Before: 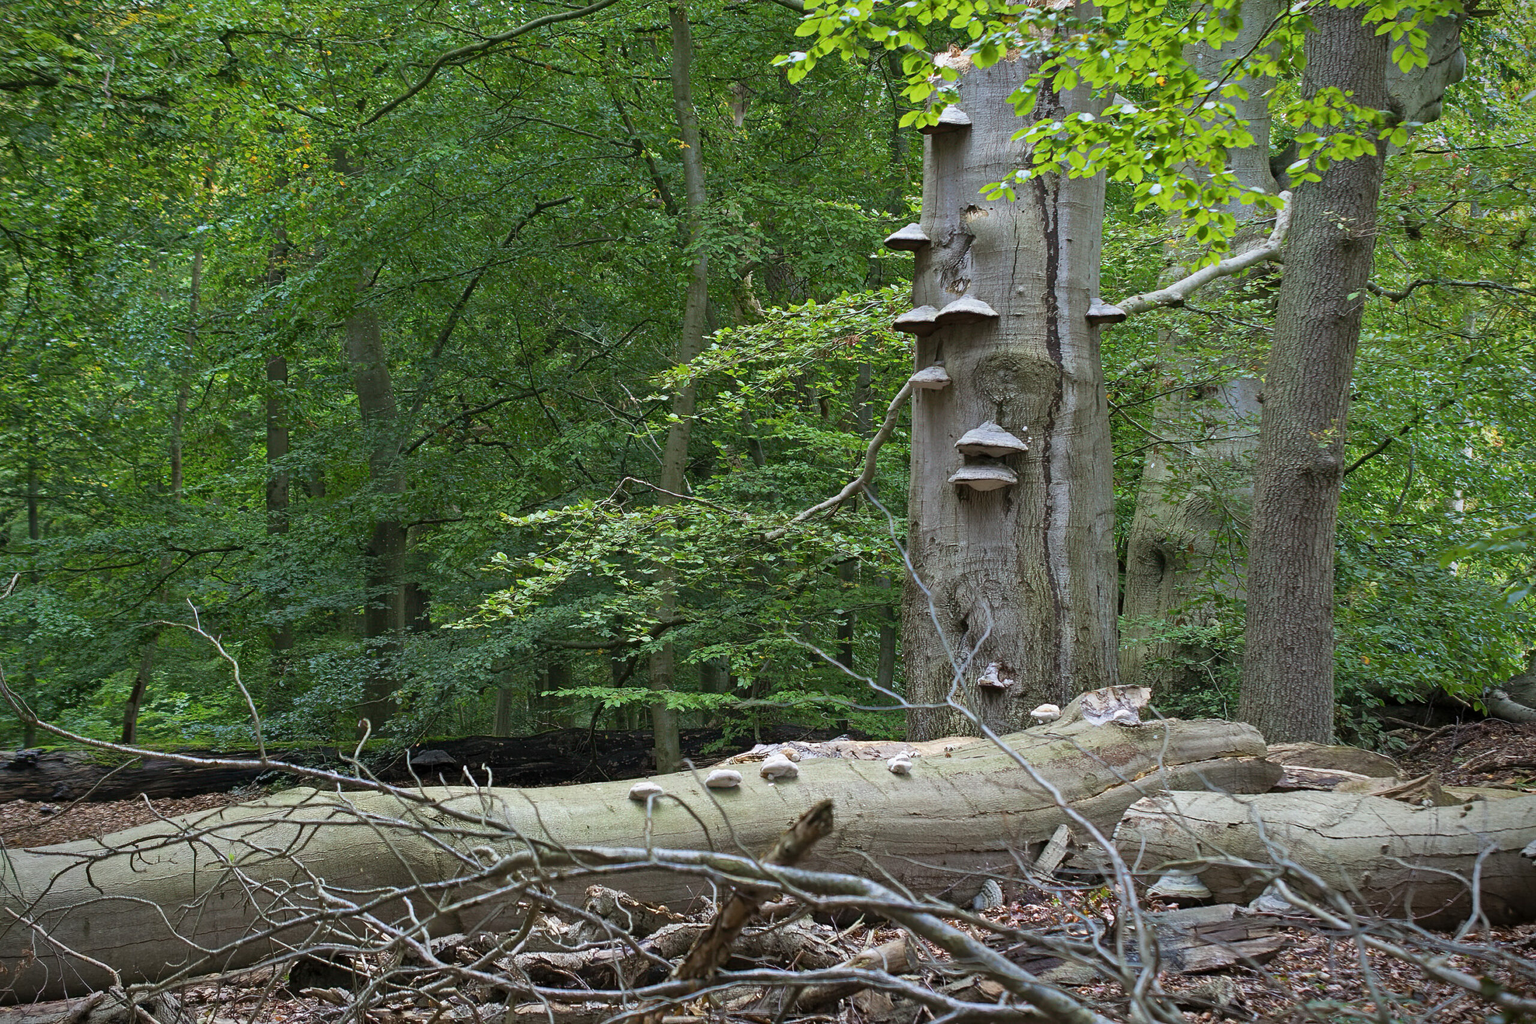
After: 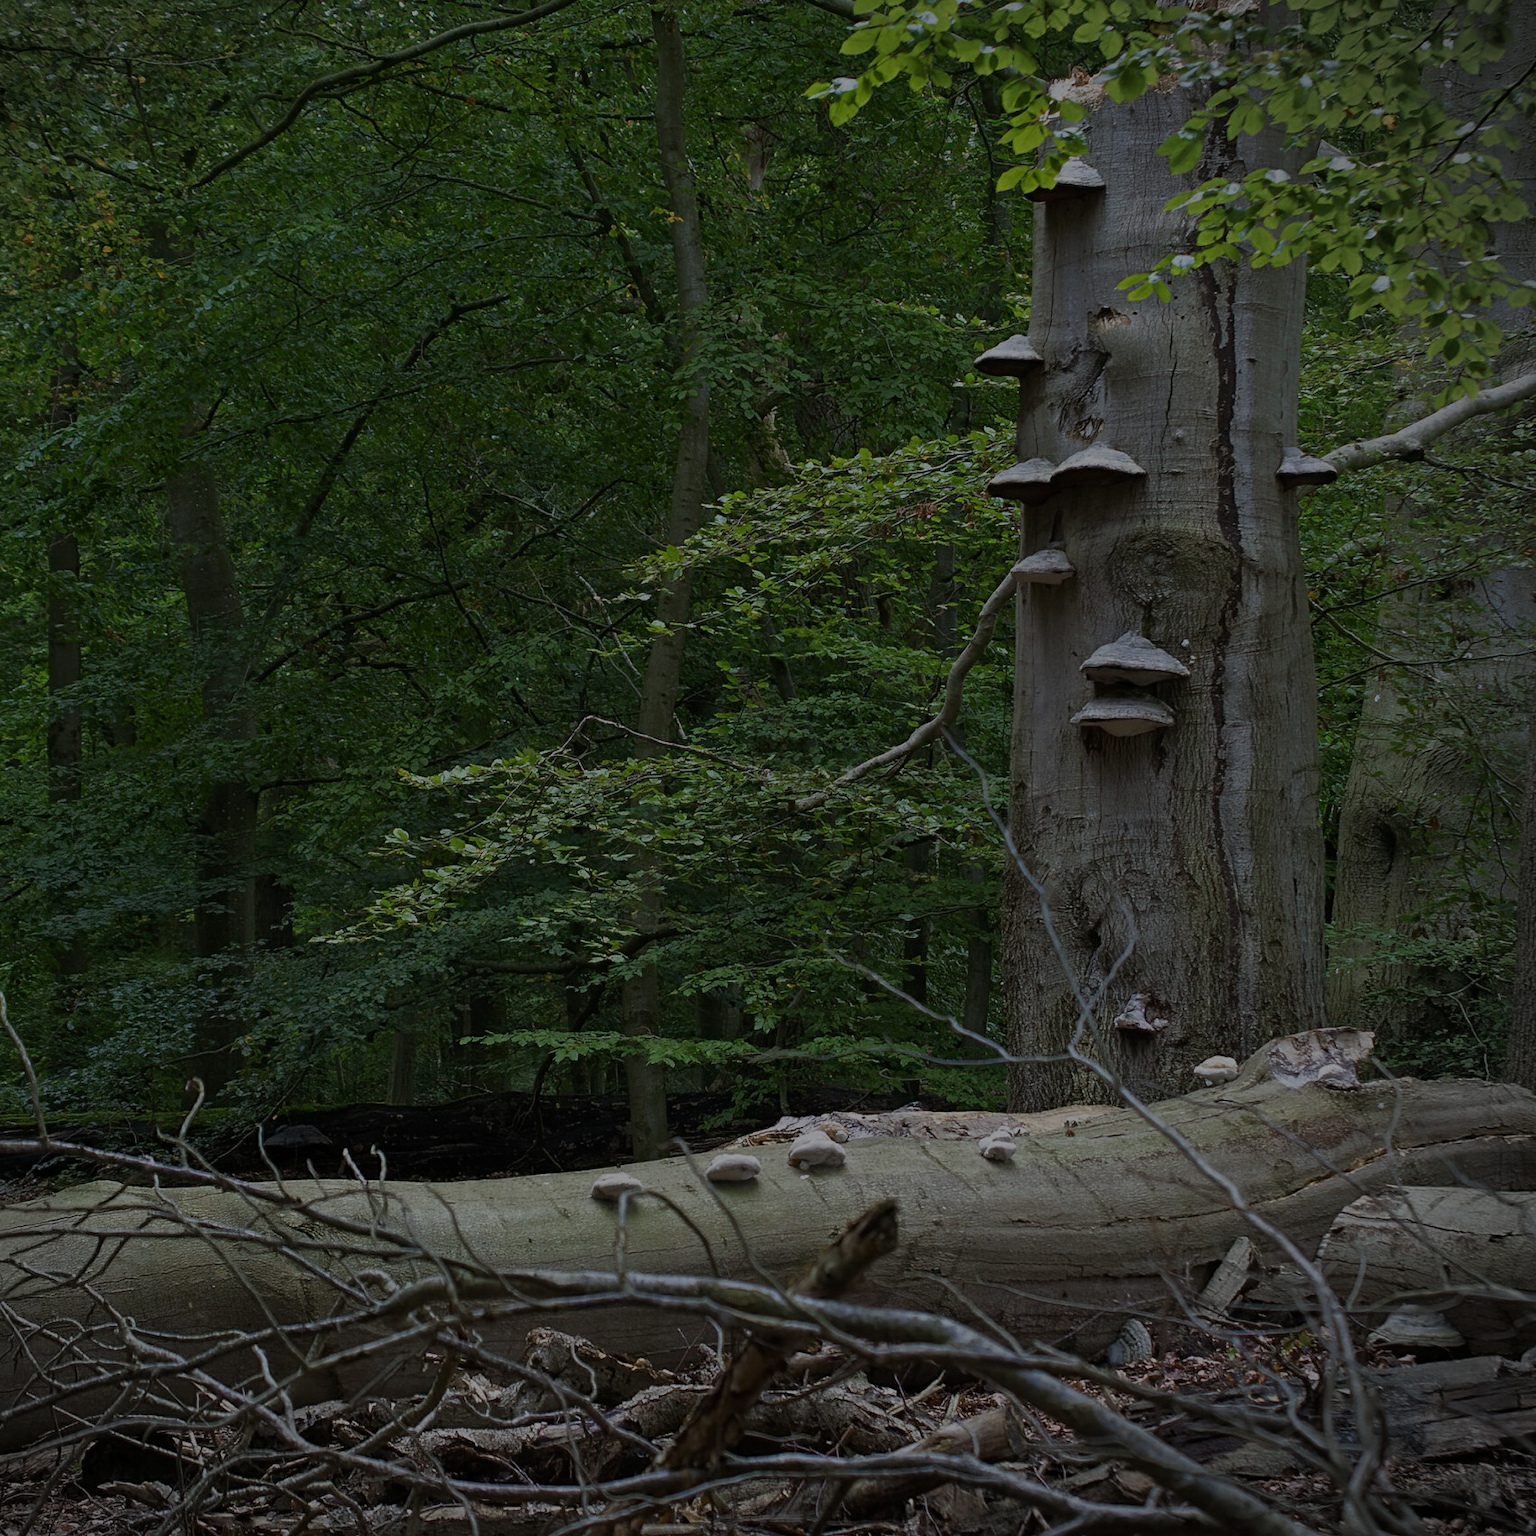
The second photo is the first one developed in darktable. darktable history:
tone equalizer: -8 EV -1.97 EV, -7 EV -1.98 EV, -6 EV -2 EV, -5 EV -1.96 EV, -4 EV -1.99 EV, -3 EV -1.99 EV, -2 EV -1.99 EV, -1 EV -1.62 EV, +0 EV -1.97 EV, edges refinement/feathering 500, mask exposure compensation -1.57 EV, preserve details no
crop and rotate: left 15.293%, right 18.018%
vignetting: fall-off start 92.22%, center (-0.121, -0.007)
